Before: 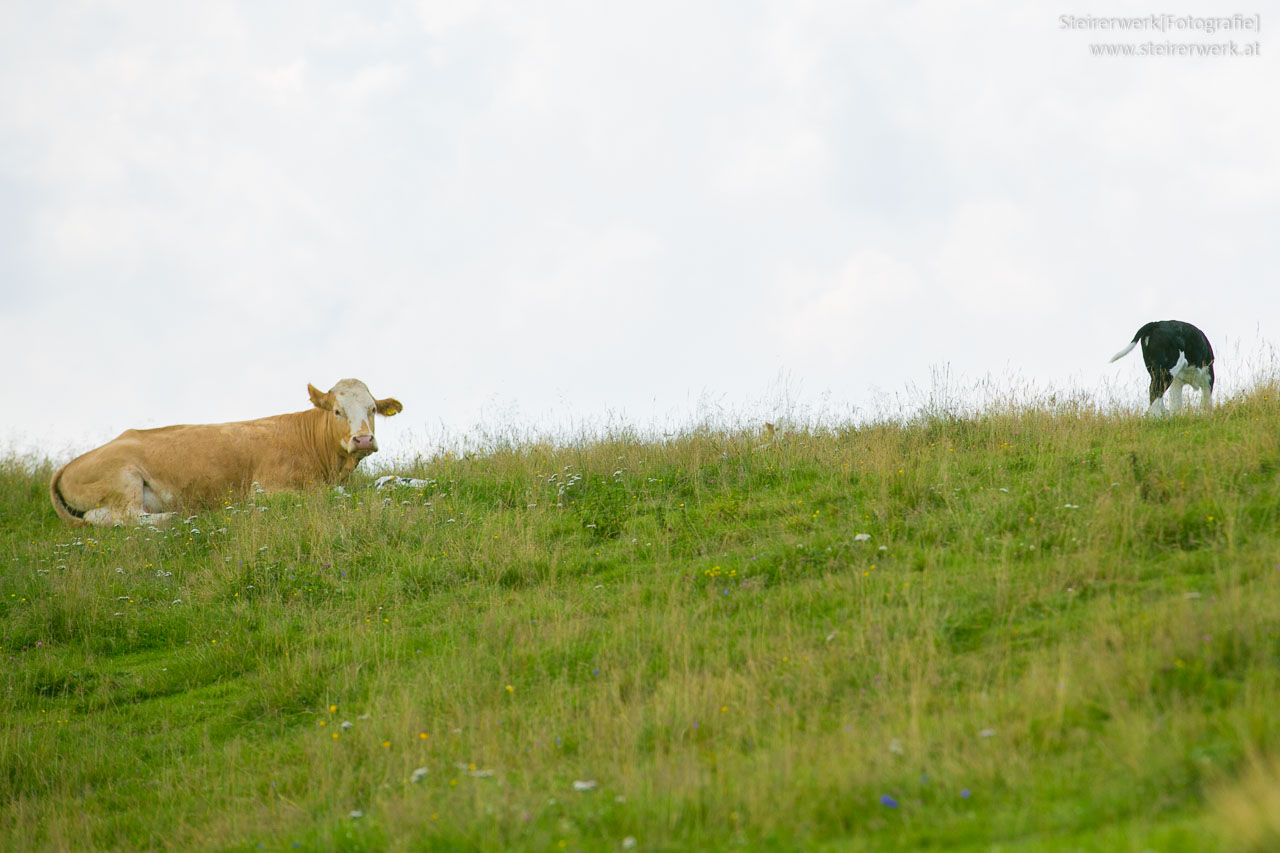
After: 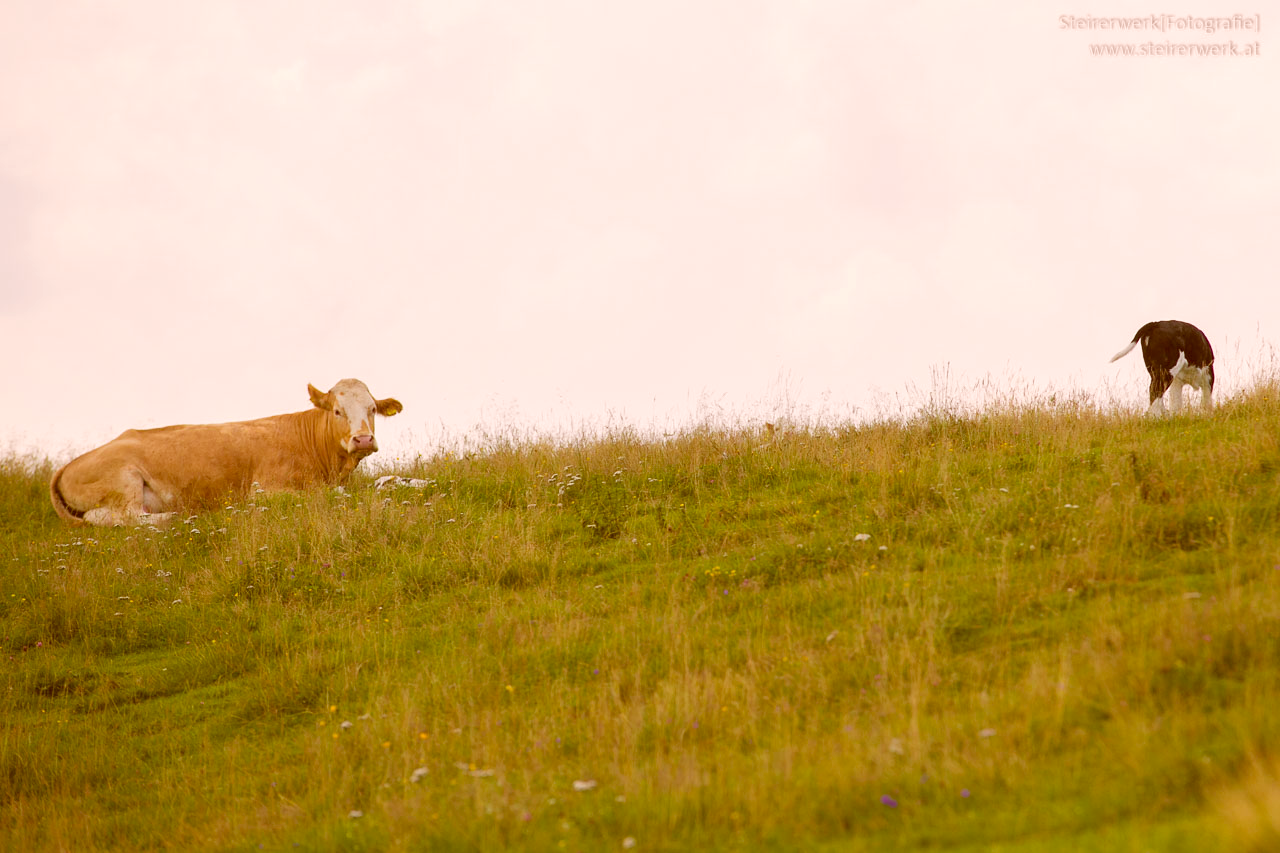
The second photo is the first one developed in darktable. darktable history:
color zones: curves: ch0 [(0, 0.5) (0.143, 0.5) (0.286, 0.5) (0.429, 0.495) (0.571, 0.437) (0.714, 0.44) (0.857, 0.496) (1, 0.5)]
color balance: output saturation 110%
color correction: highlights a* 9.03, highlights b* 8.71, shadows a* 40, shadows b* 40, saturation 0.8
